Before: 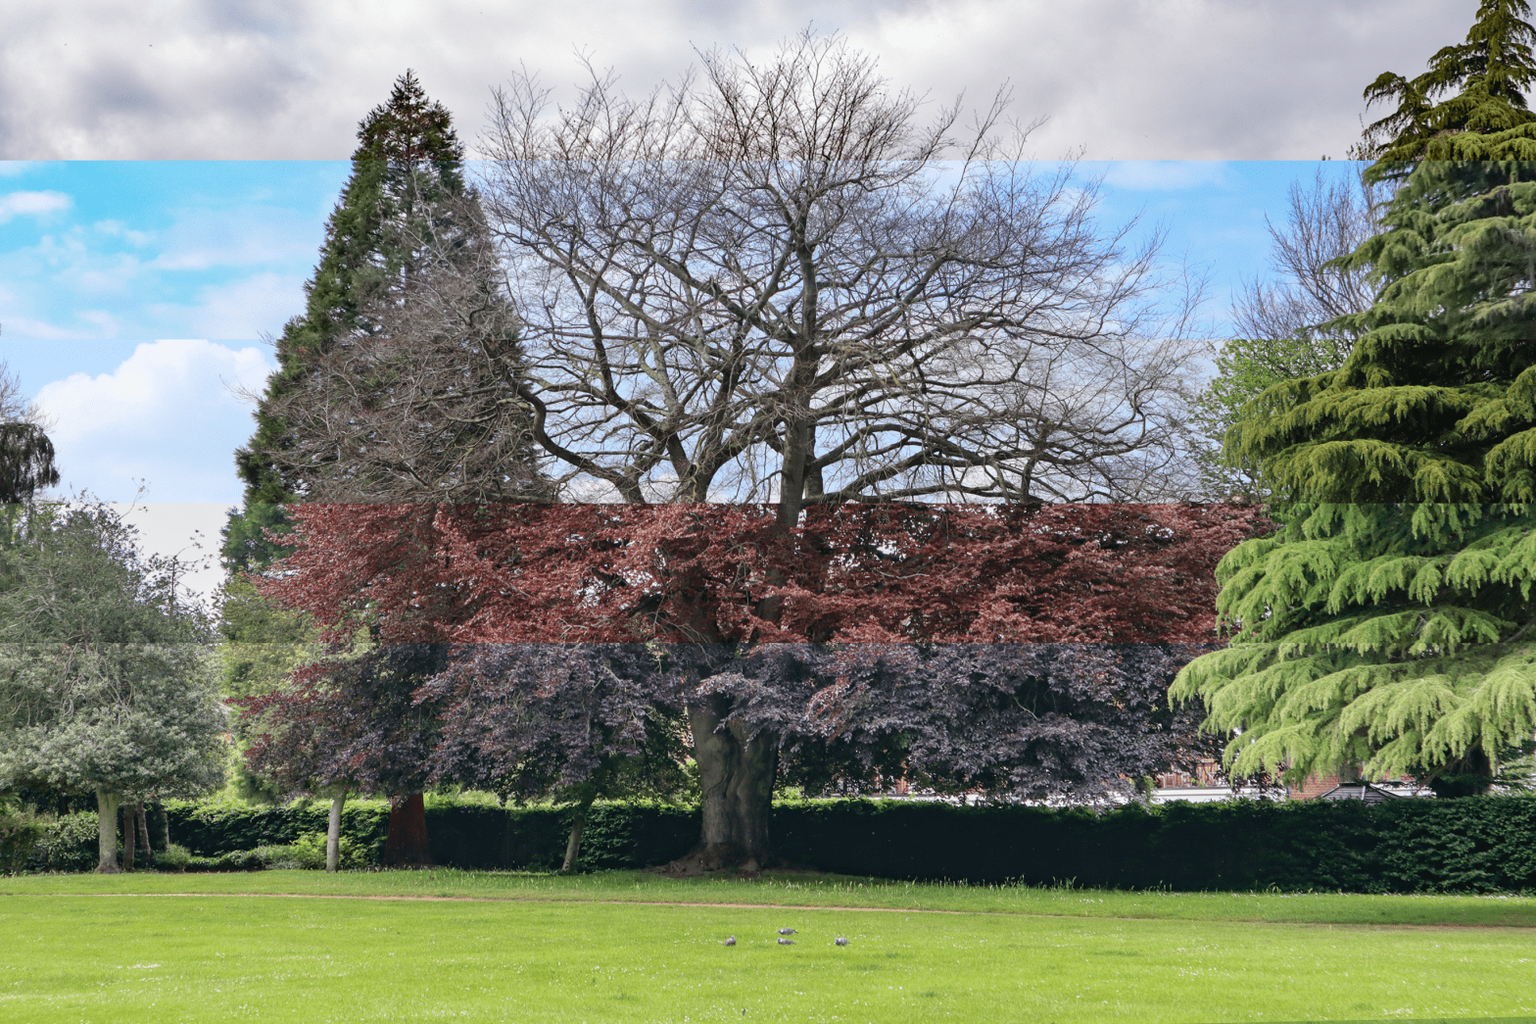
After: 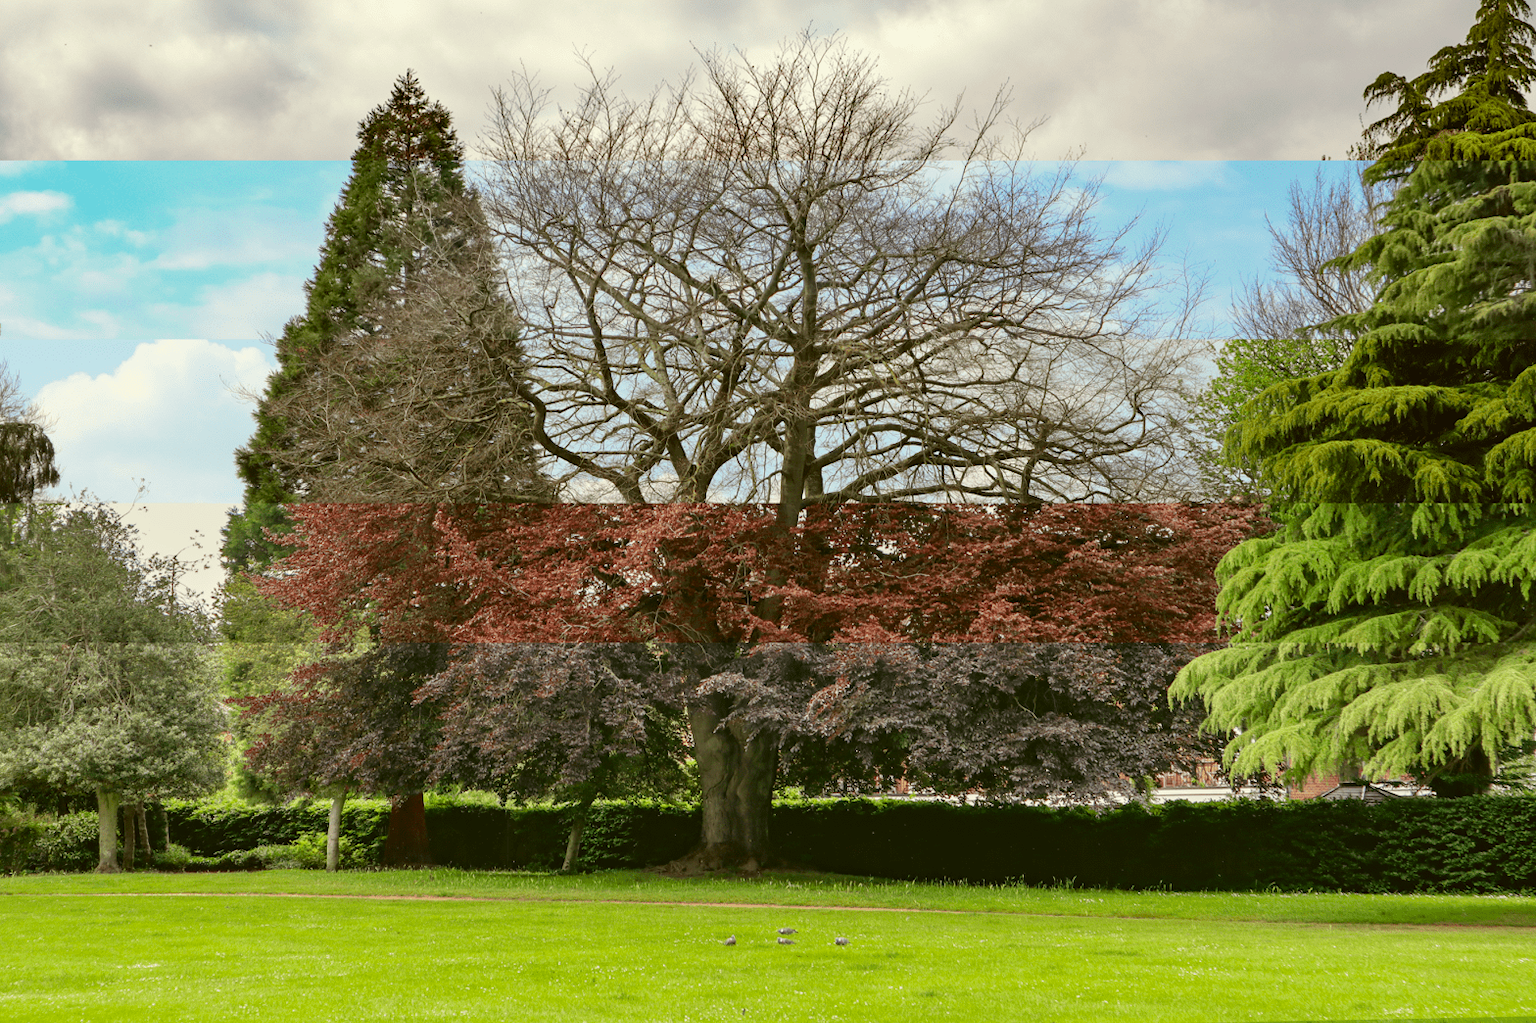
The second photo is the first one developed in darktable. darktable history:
white balance: emerald 1
color correction: highlights a* -1.43, highlights b* 10.12, shadows a* 0.395, shadows b* 19.35
color calibration: output R [0.946, 0.065, -0.013, 0], output G [-0.246, 1.264, -0.017, 0], output B [0.046, -0.098, 1.05, 0], illuminant custom, x 0.344, y 0.359, temperature 5045.54 K
